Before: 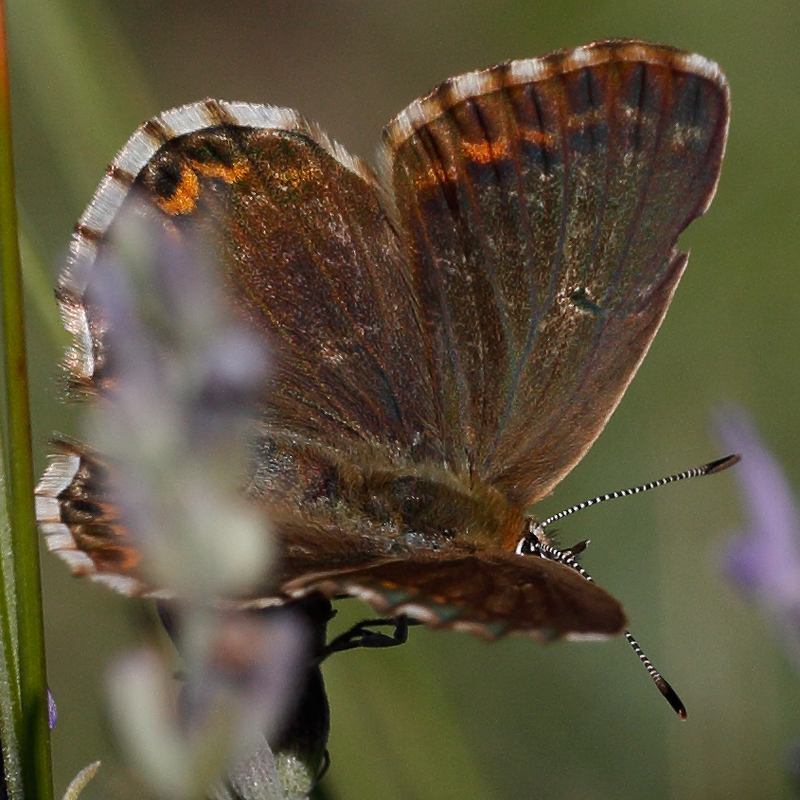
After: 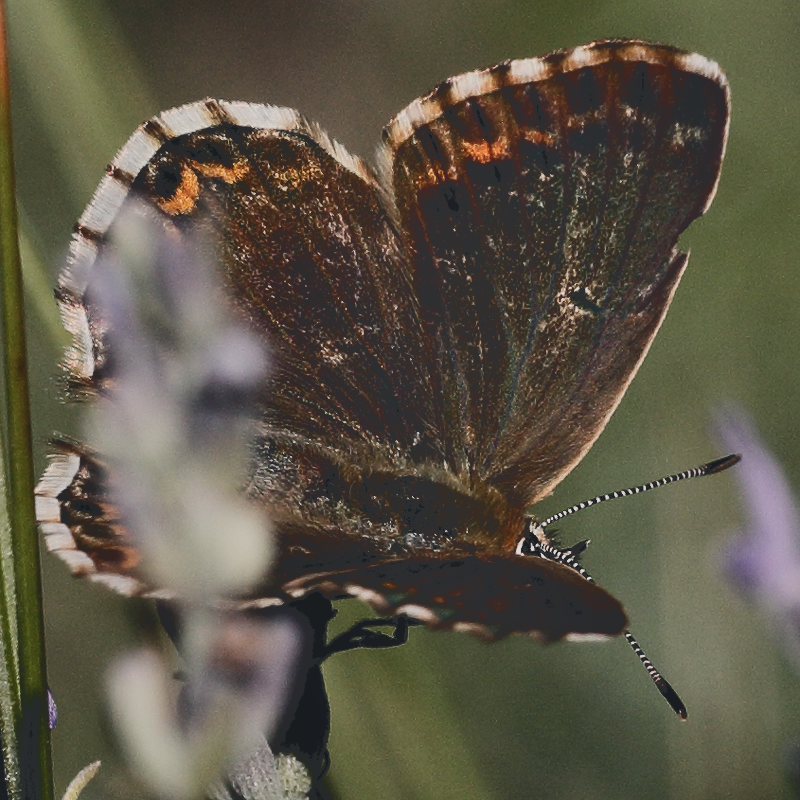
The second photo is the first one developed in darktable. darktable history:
tone curve: curves: ch0 [(0, 0) (0.003, 0.15) (0.011, 0.151) (0.025, 0.15) (0.044, 0.15) (0.069, 0.151) (0.1, 0.153) (0.136, 0.16) (0.177, 0.183) (0.224, 0.21) (0.277, 0.253) (0.335, 0.309) (0.399, 0.389) (0.468, 0.479) (0.543, 0.58) (0.623, 0.677) (0.709, 0.747) (0.801, 0.808) (0.898, 0.87) (1, 1)], color space Lab, independent channels, preserve colors none
filmic rgb: black relative exposure -5.09 EV, white relative exposure 3.97 EV, hardness 2.9, contrast 1.098, highlights saturation mix -20.95%
color correction: highlights a* 2.75, highlights b* 5.01, shadows a* -1.97, shadows b* -4.85, saturation 0.774
shadows and highlights: soften with gaussian
